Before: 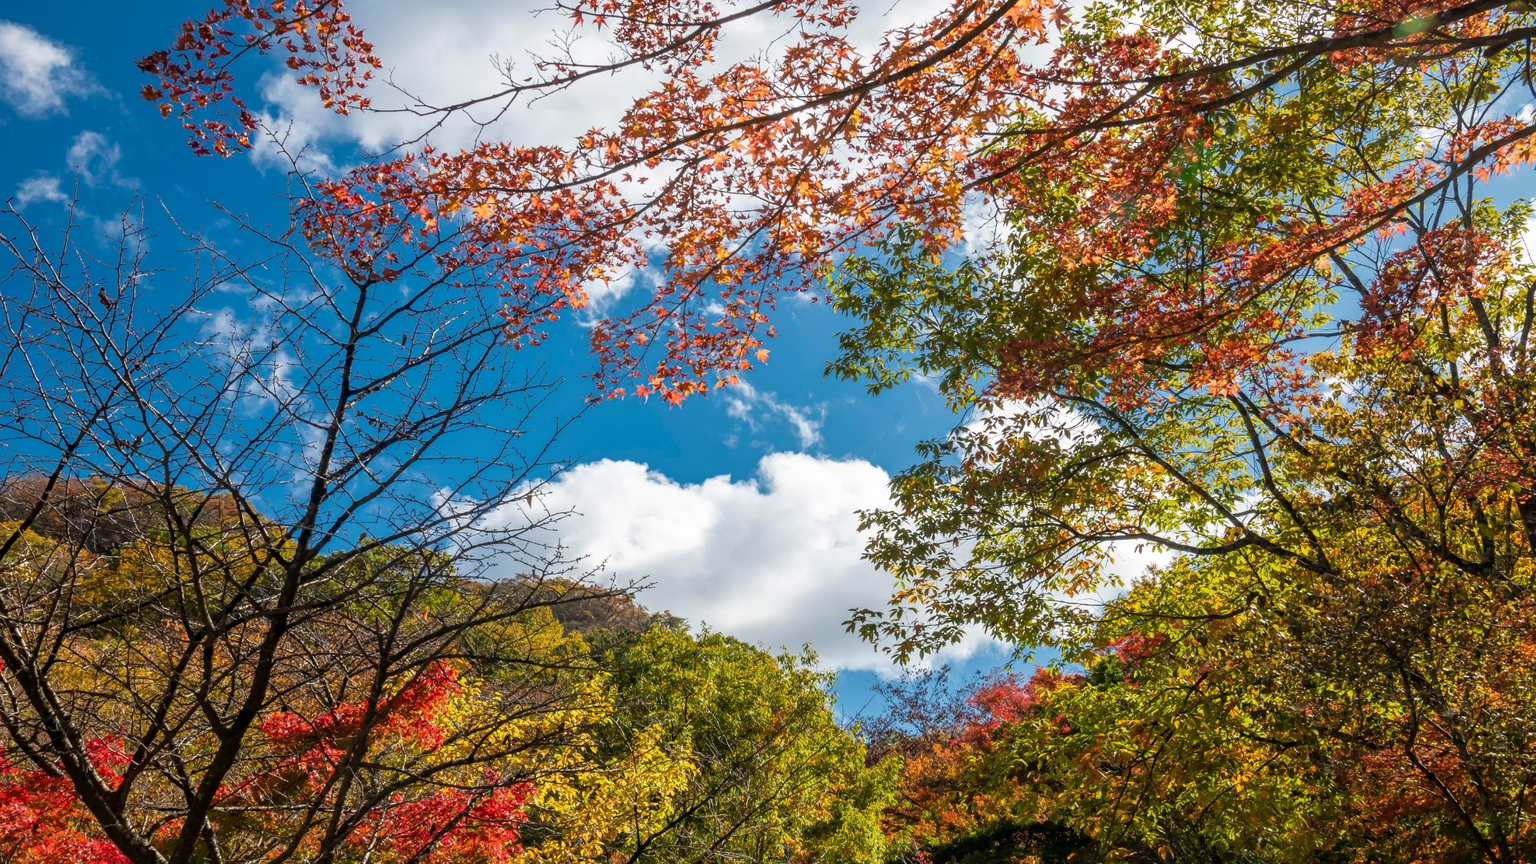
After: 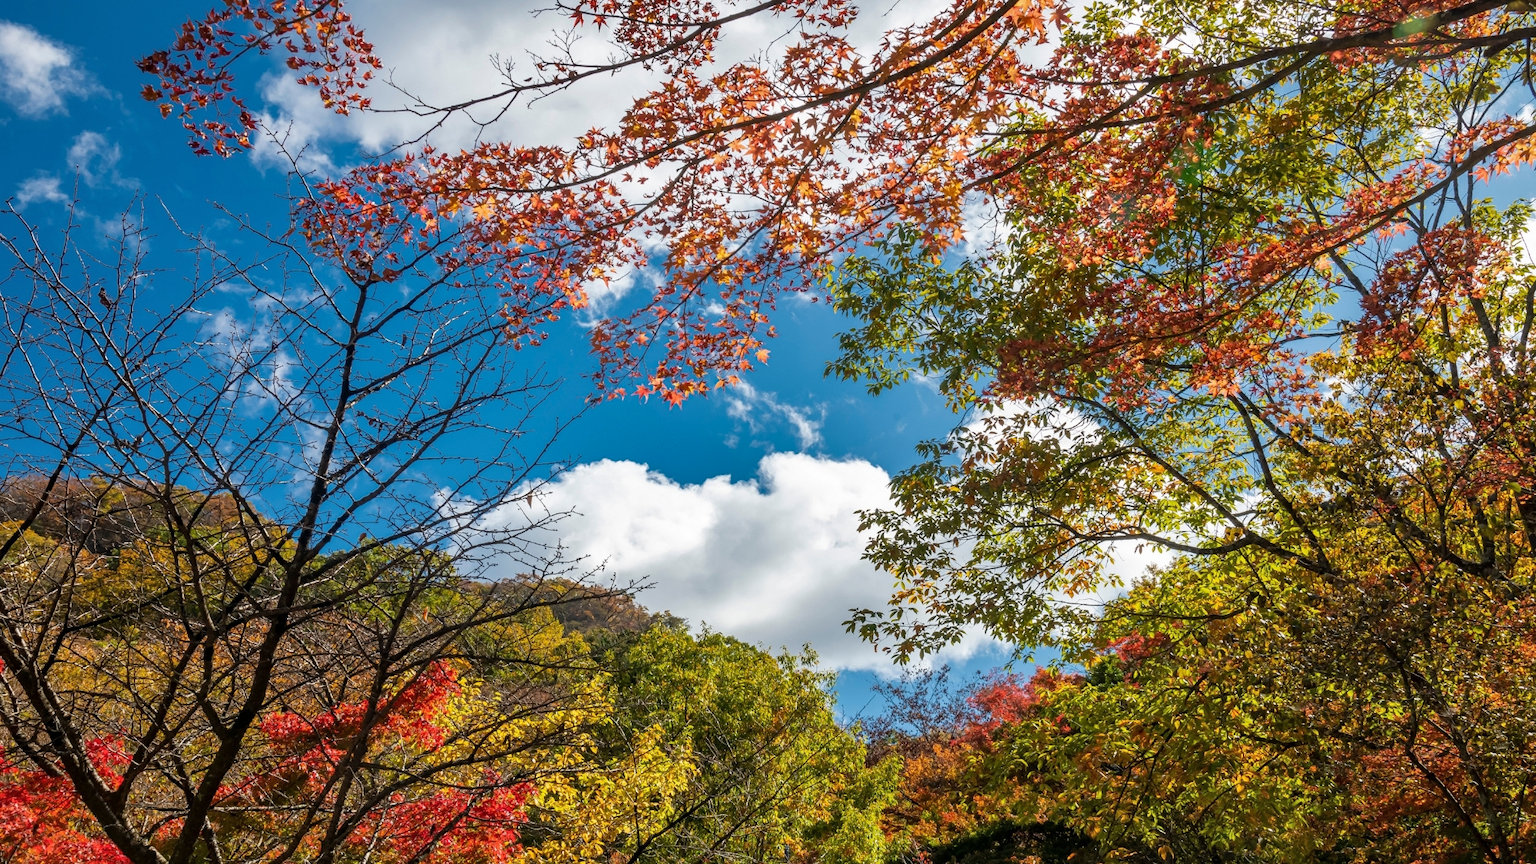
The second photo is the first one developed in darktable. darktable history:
shadows and highlights: radius 108.94, shadows 23.83, highlights -58.74, low approximation 0.01, soften with gaussian
